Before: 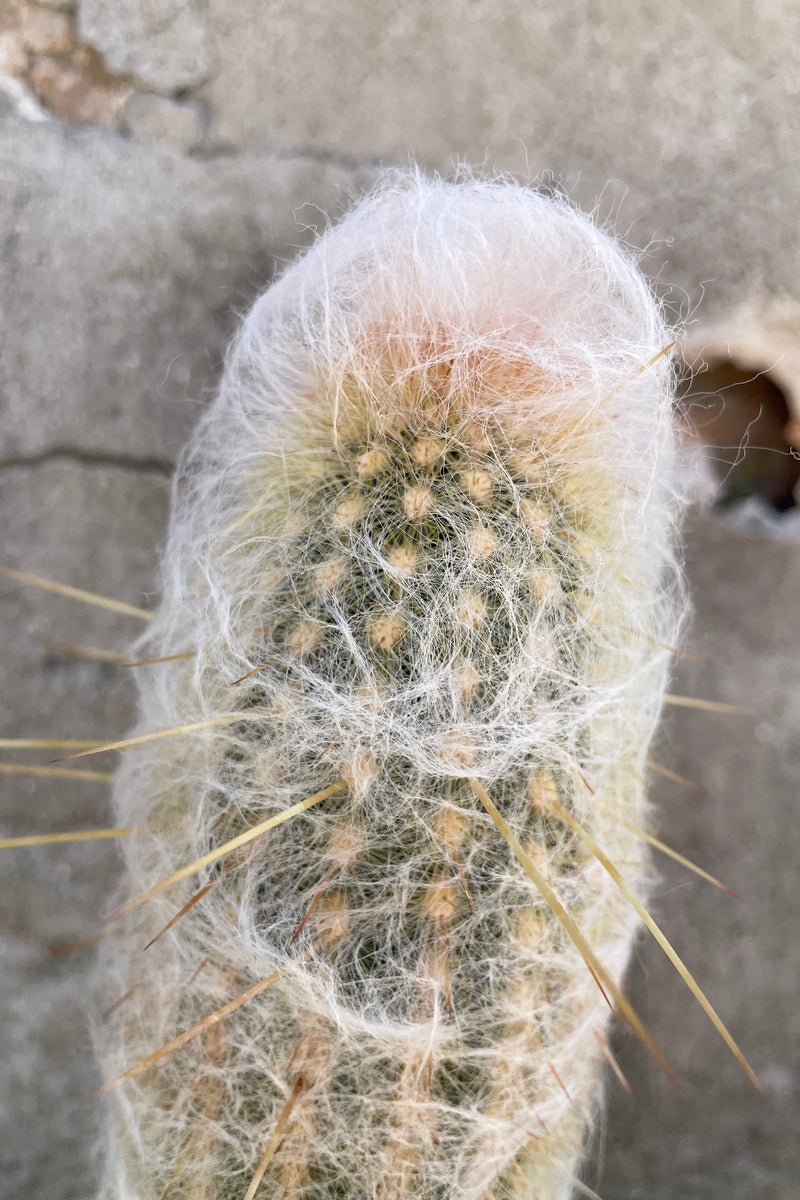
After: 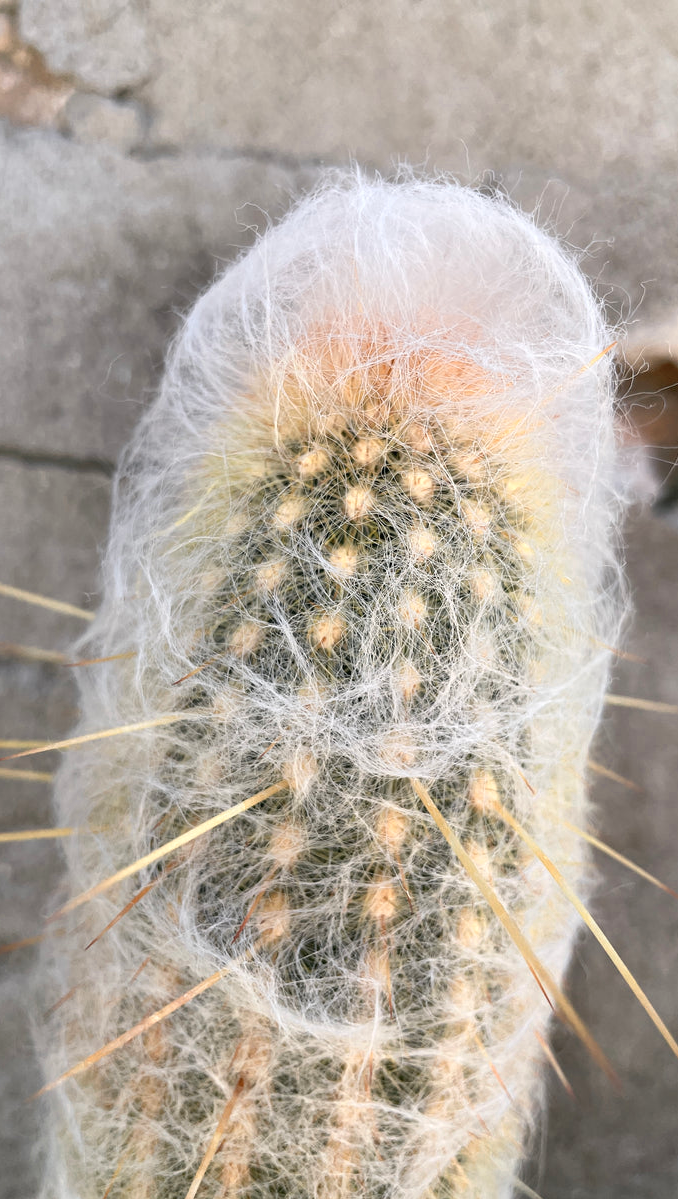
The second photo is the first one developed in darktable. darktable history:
crop: left 7.375%, right 7.802%
color zones: curves: ch0 [(0.018, 0.548) (0.197, 0.654) (0.425, 0.447) (0.605, 0.658) (0.732, 0.579)]; ch1 [(0.105, 0.531) (0.224, 0.531) (0.386, 0.39) (0.618, 0.456) (0.732, 0.456) (0.956, 0.421)]; ch2 [(0.039, 0.583) (0.215, 0.465) (0.399, 0.544) (0.465, 0.548) (0.614, 0.447) (0.724, 0.43) (0.882, 0.623) (0.956, 0.632)]
